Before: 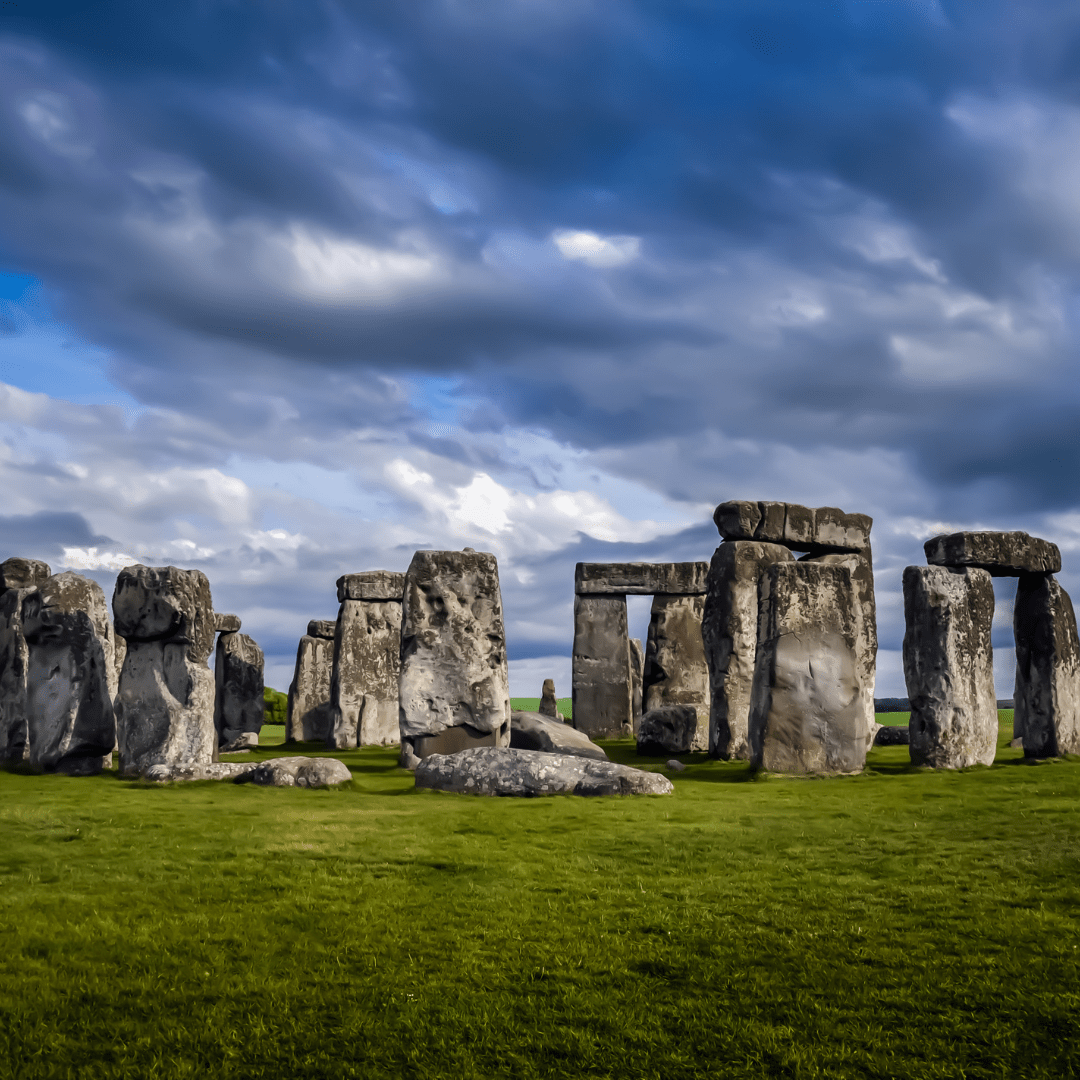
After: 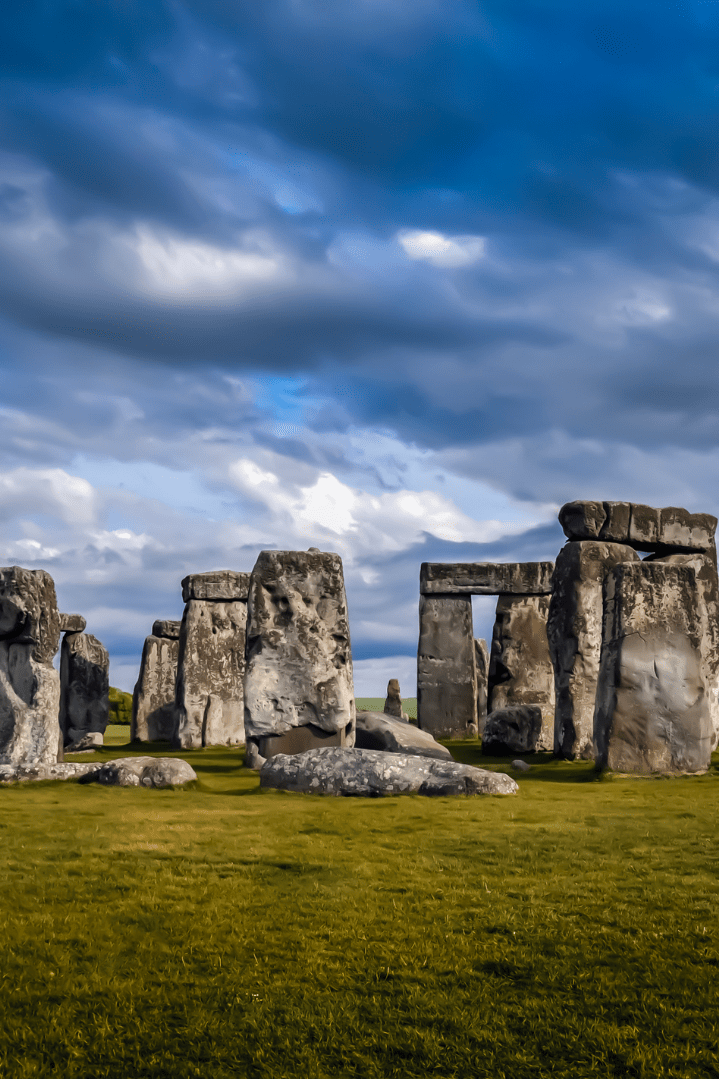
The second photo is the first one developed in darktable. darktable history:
crop and rotate: left 14.385%, right 18.948%
color zones: curves: ch1 [(0.263, 0.53) (0.376, 0.287) (0.487, 0.512) (0.748, 0.547) (1, 0.513)]; ch2 [(0.262, 0.45) (0.751, 0.477)], mix 31.98%
